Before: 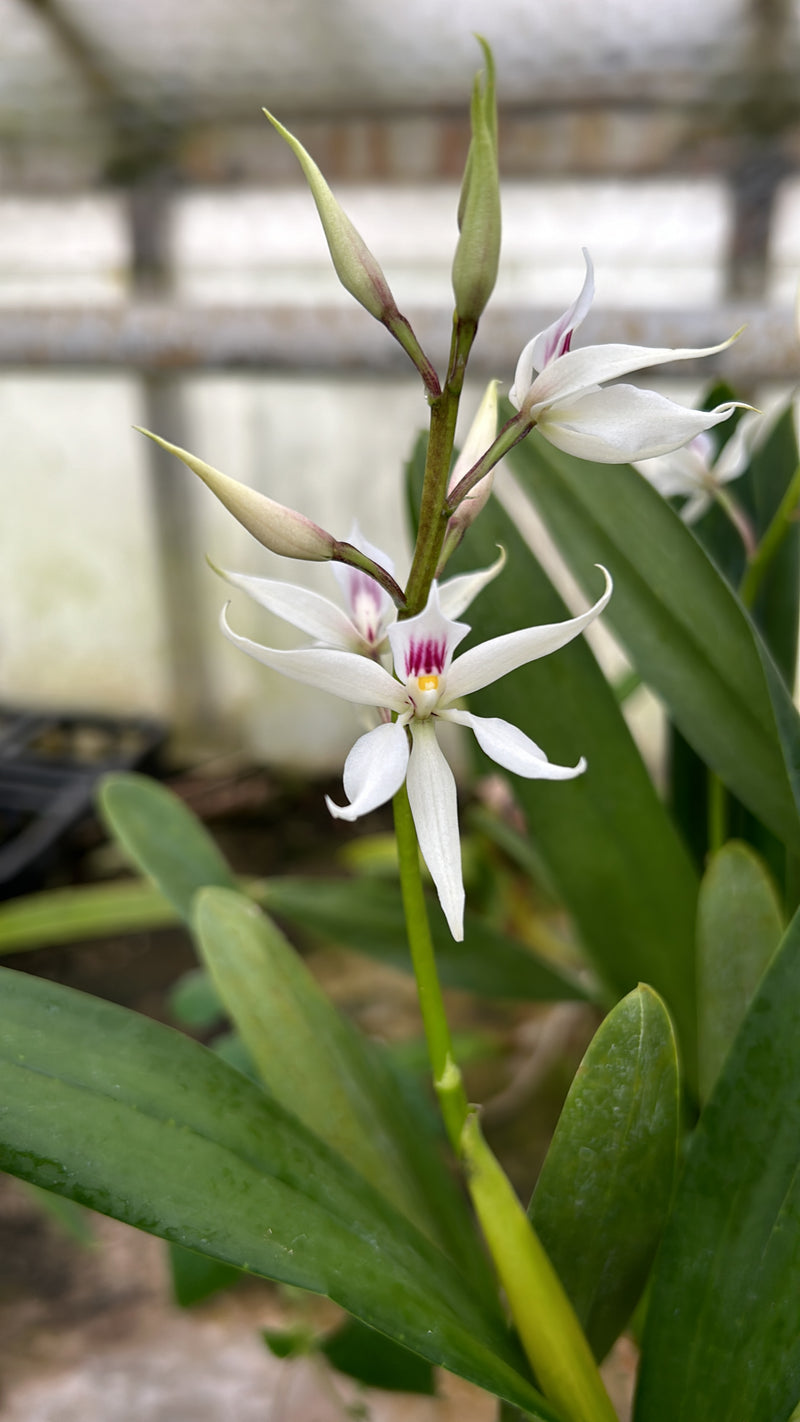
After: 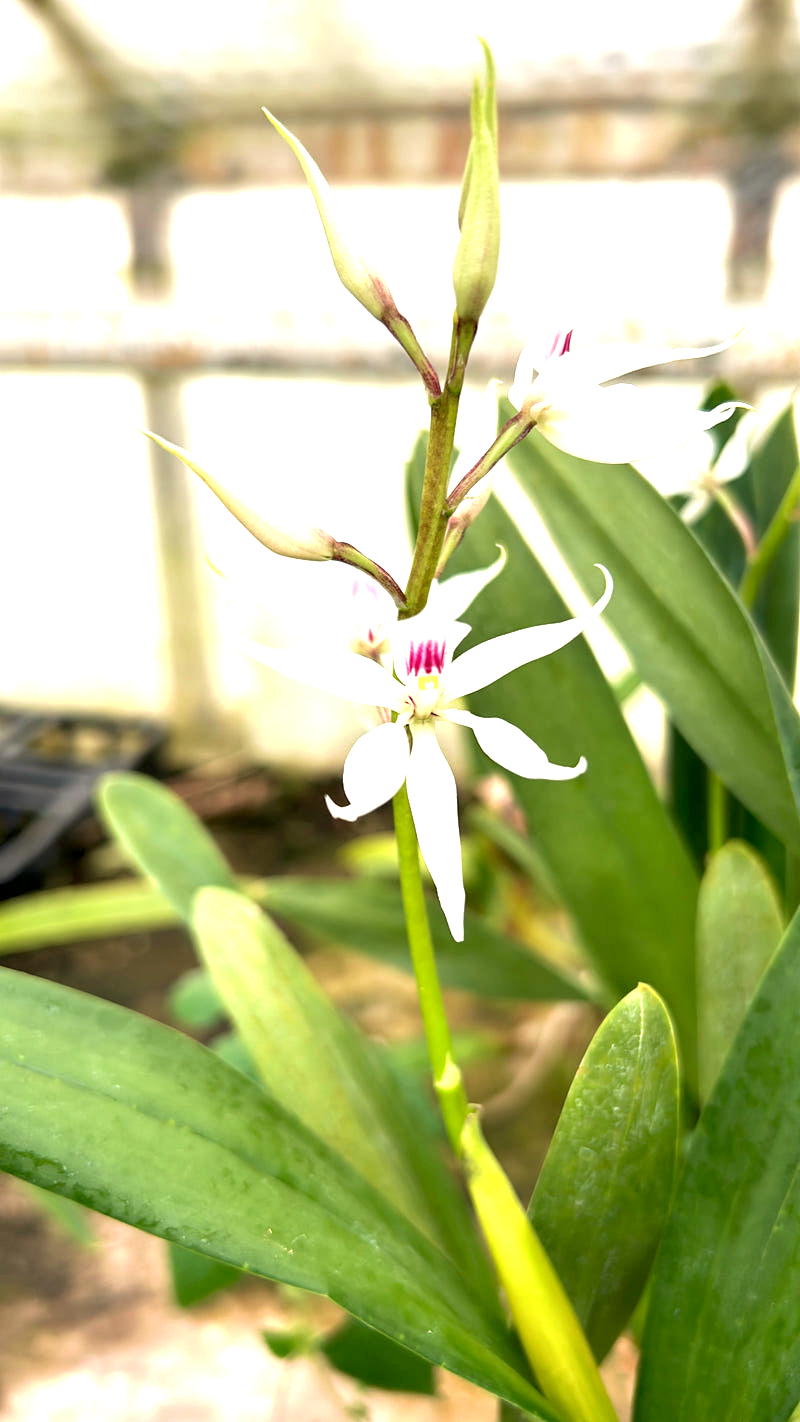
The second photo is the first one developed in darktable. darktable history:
velvia: strength 21.76%
white balance: red 1.029, blue 0.92
exposure: black level correction 0.001, exposure 1.646 EV, compensate exposure bias true, compensate highlight preservation false
